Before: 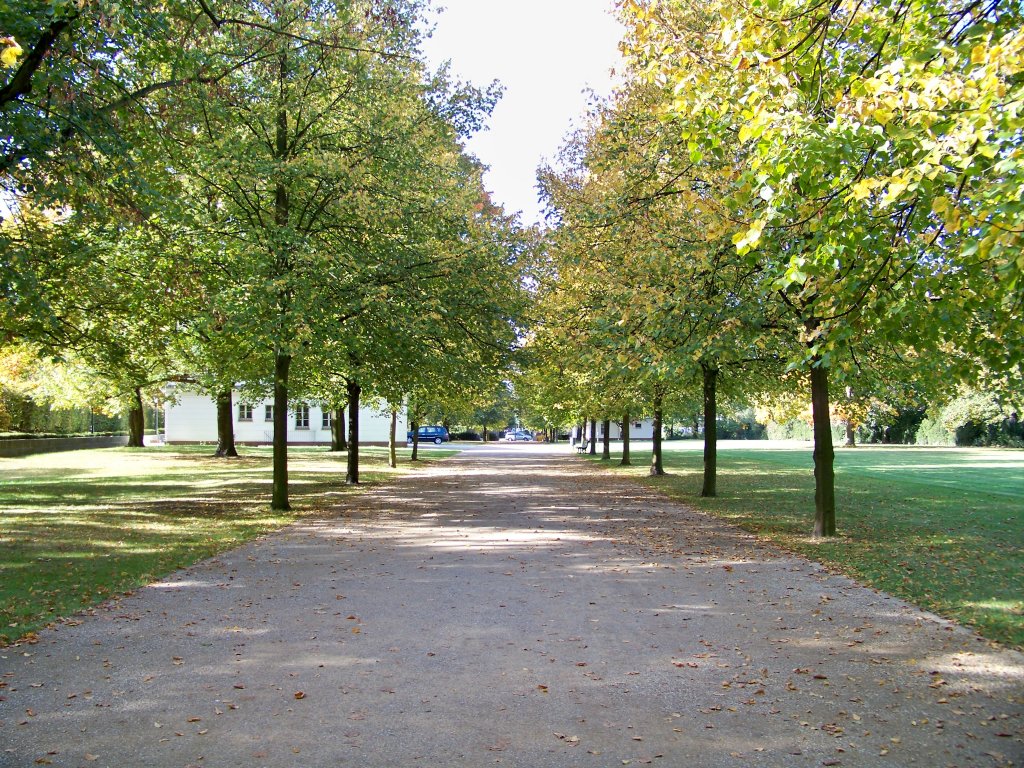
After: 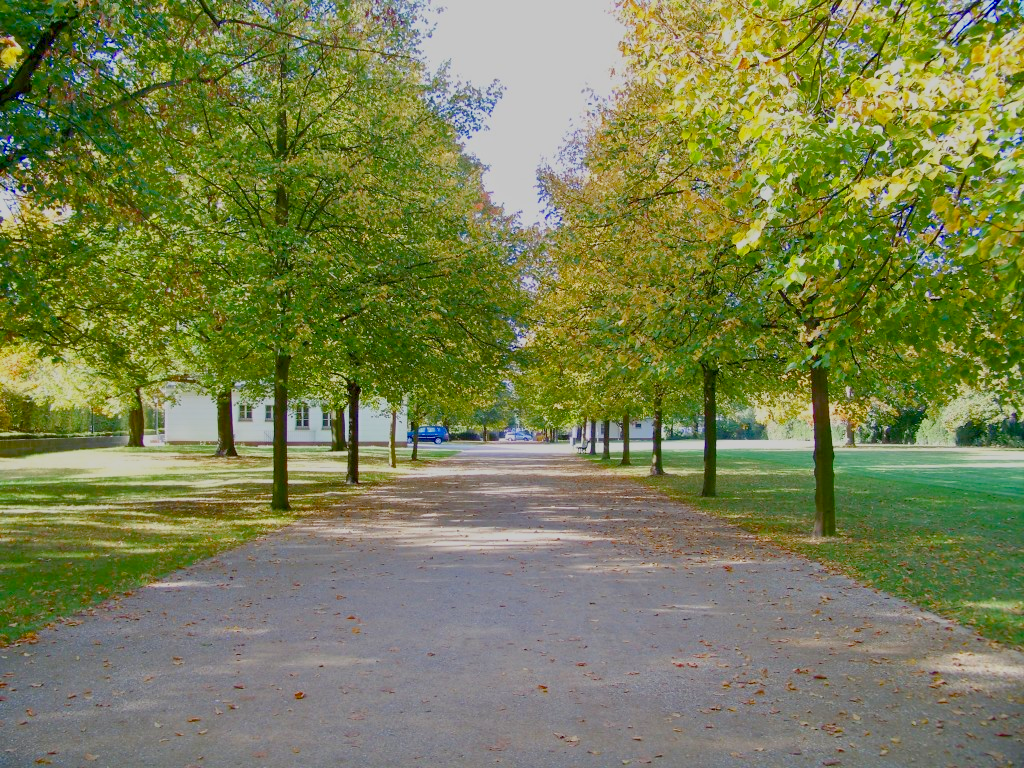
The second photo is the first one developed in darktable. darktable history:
color balance rgb: shadows lift › hue 84.59°, perceptual saturation grading › global saturation 34.734%, perceptual saturation grading › highlights -29.864%, perceptual saturation grading › shadows 35.729%, contrast -29.571%
